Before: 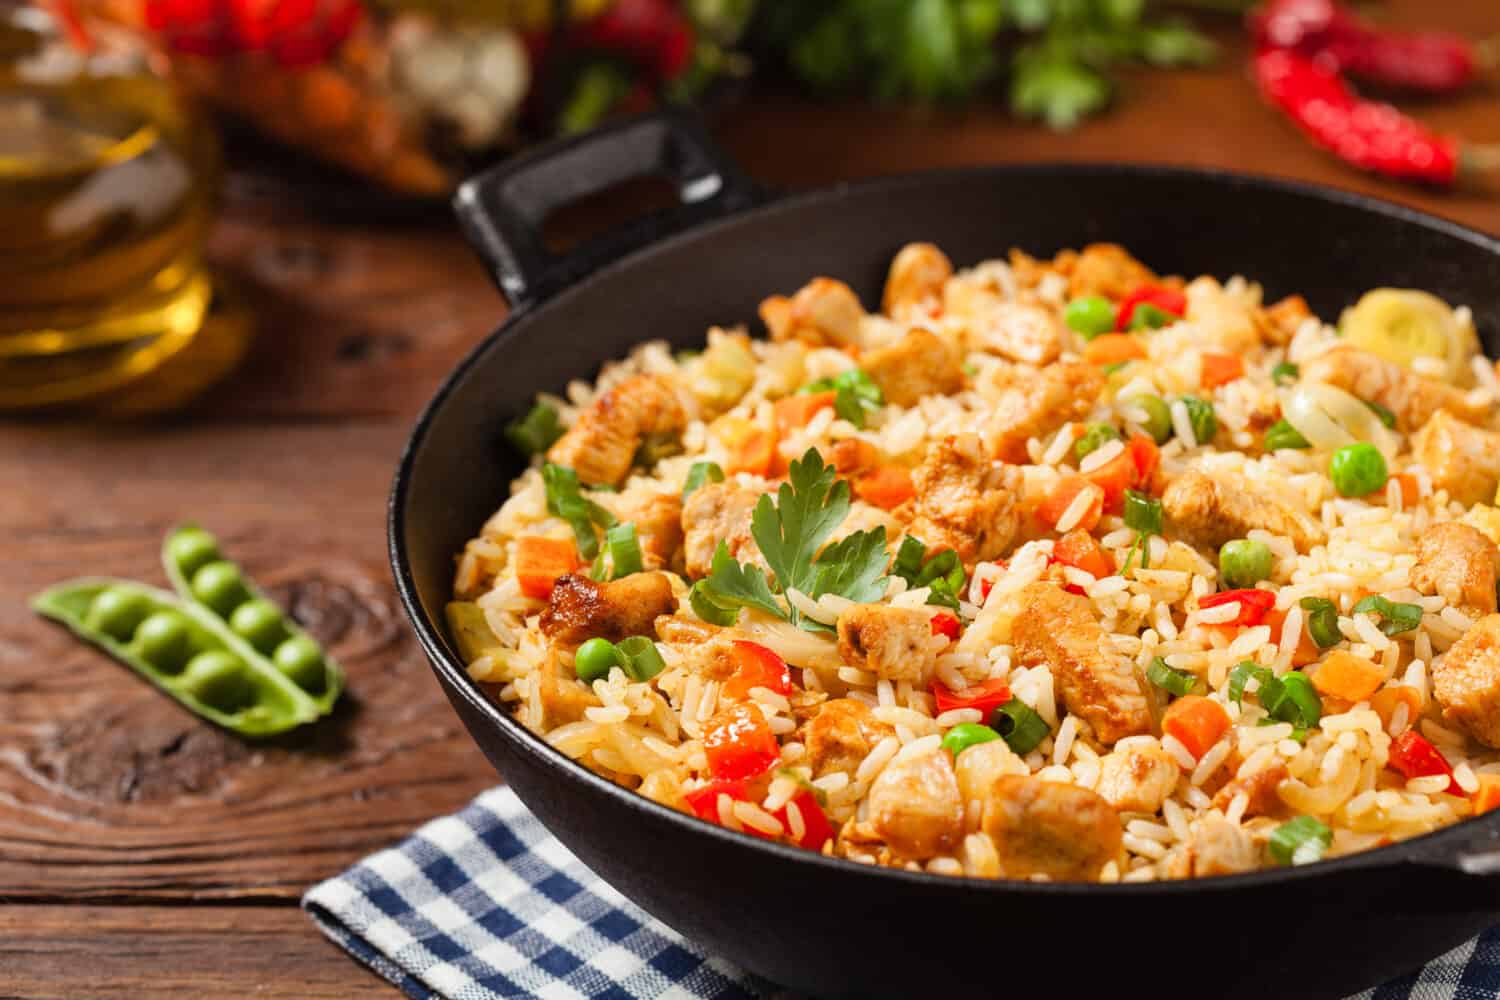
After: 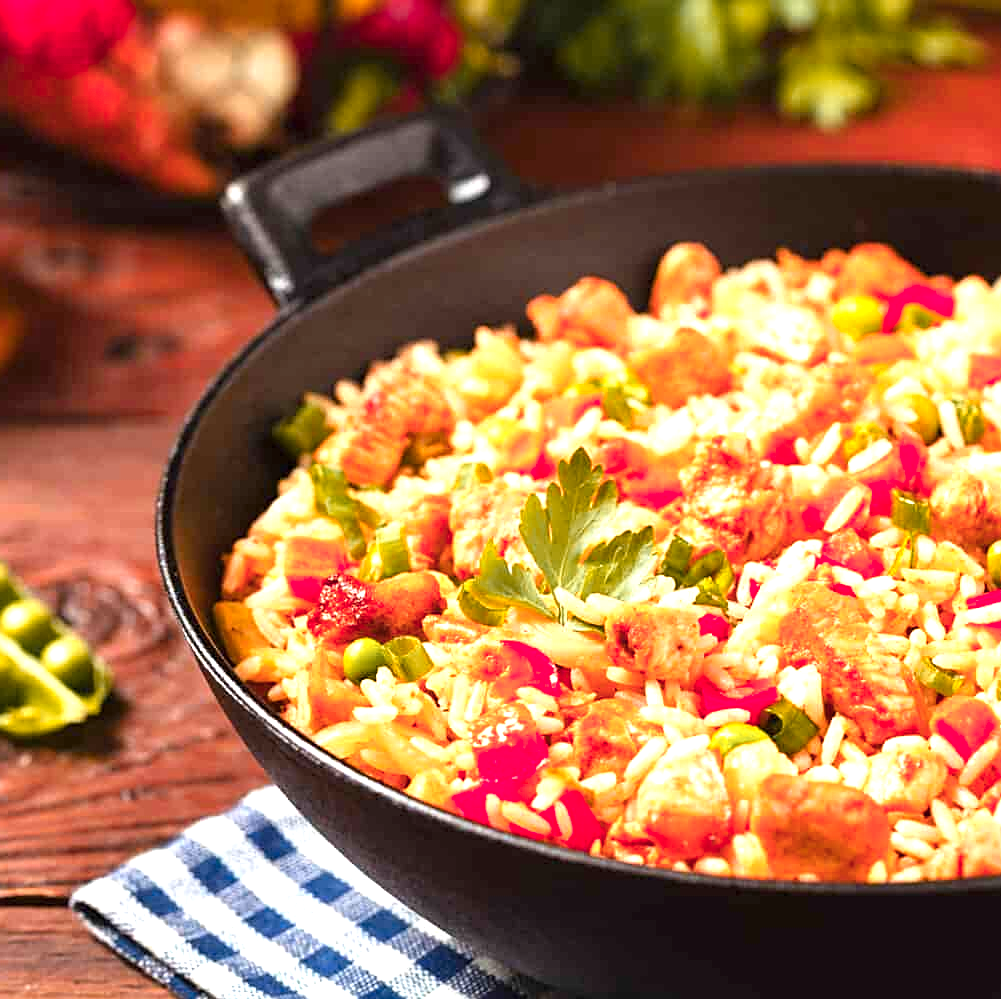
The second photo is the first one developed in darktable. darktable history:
color balance rgb: linear chroma grading › mid-tones 7.632%, perceptual saturation grading › global saturation 0.855%, perceptual brilliance grading › global brilliance 2.833%, perceptual brilliance grading › highlights -2.854%, perceptual brilliance grading › shadows 3.135%, global vibrance 24.423%
exposure: exposure 1 EV, compensate exposure bias true, compensate highlight preservation false
sharpen: on, module defaults
crop and rotate: left 15.57%, right 17.691%
color zones: curves: ch1 [(0.263, 0.53) (0.376, 0.287) (0.487, 0.512) (0.748, 0.547) (1, 0.513)]; ch2 [(0.262, 0.45) (0.751, 0.477)]
